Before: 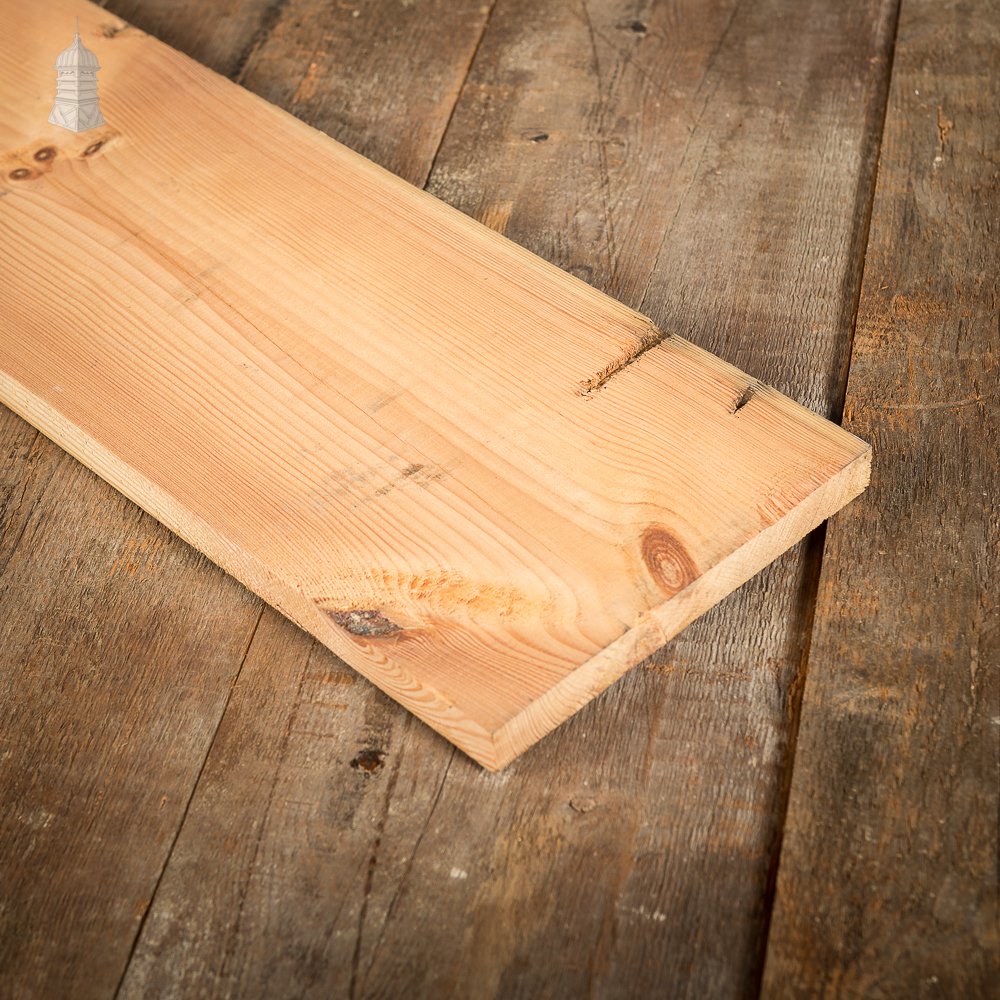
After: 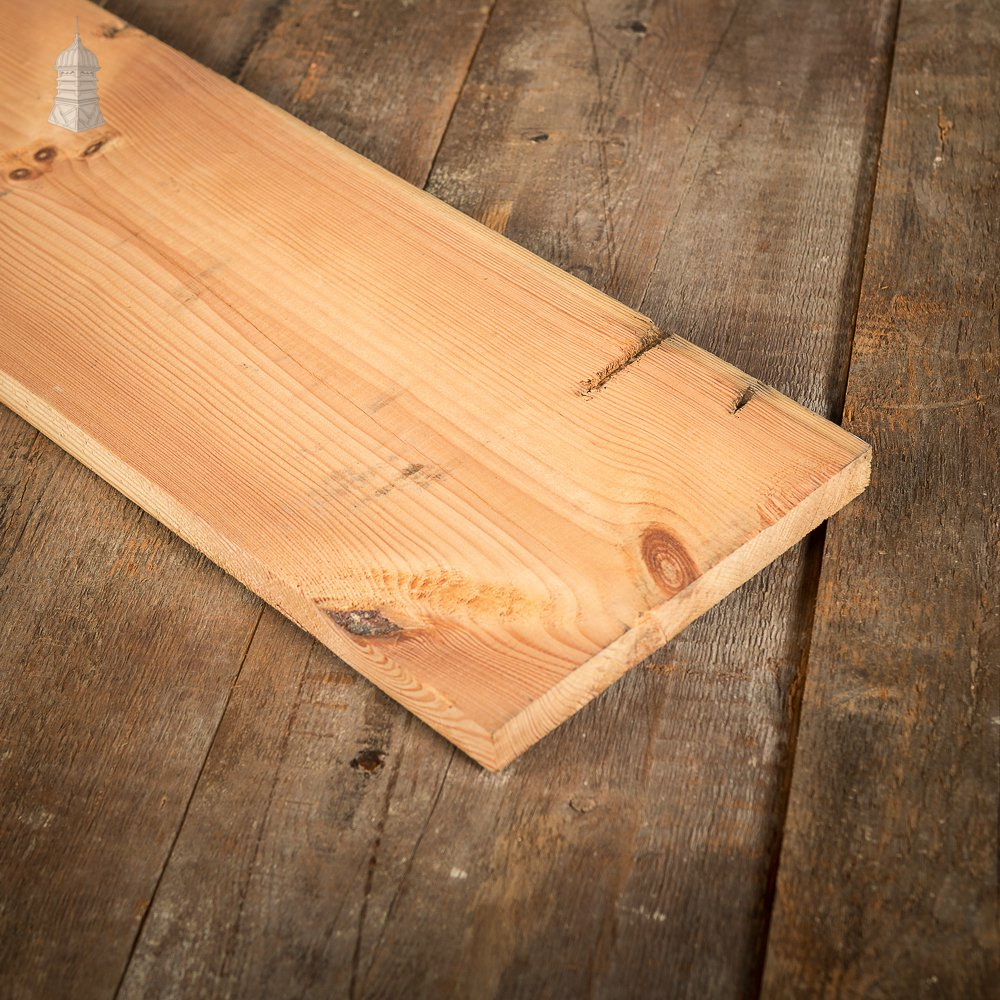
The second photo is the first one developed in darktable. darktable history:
tone curve: curves: ch0 [(0, 0) (0.641, 0.595) (1, 1)], preserve colors none
